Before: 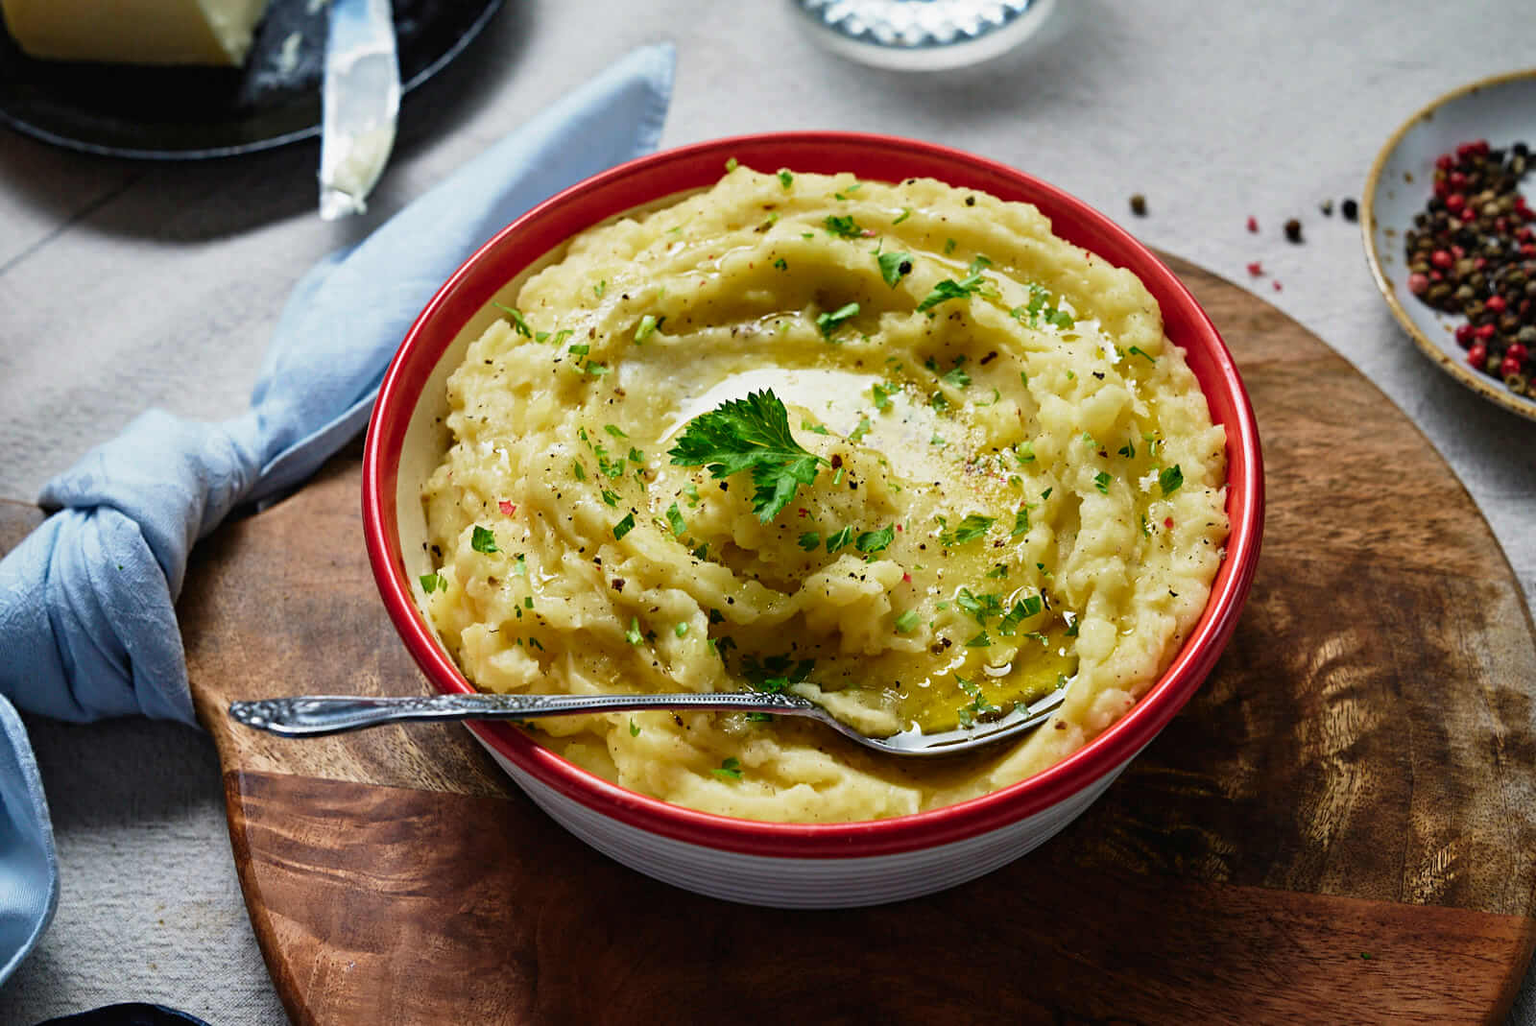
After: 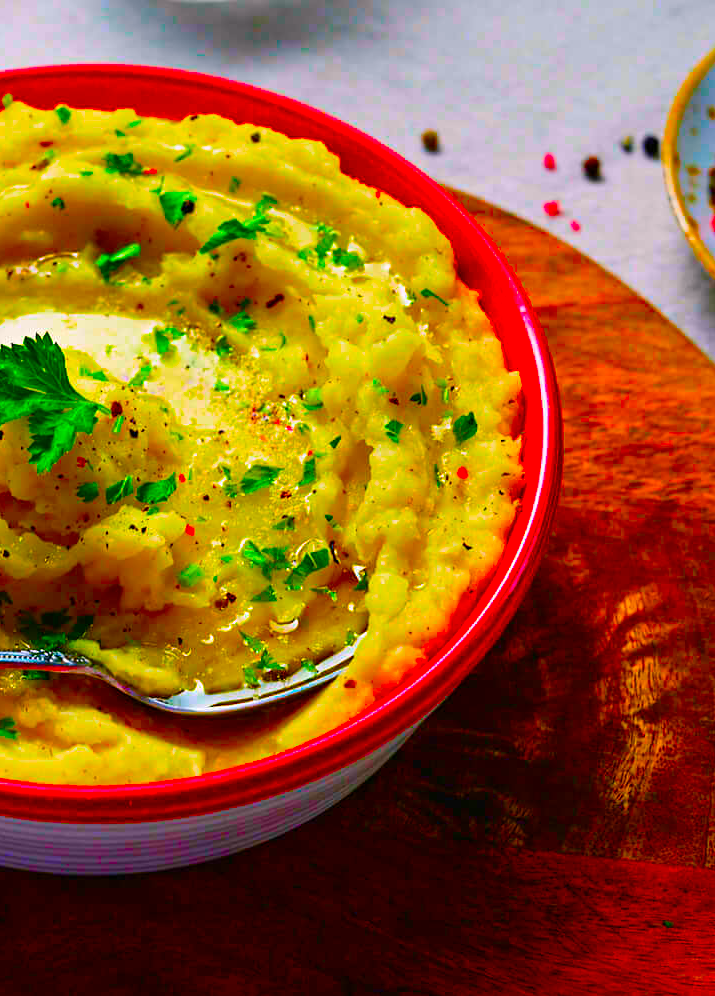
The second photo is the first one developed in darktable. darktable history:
exposure: exposure 0.024 EV, compensate exposure bias true, compensate highlight preservation false
color correction: highlights a* 1.71, highlights b* -1.66, saturation 2.45
crop: left 47.199%, top 6.743%, right 8.067%
color balance rgb: highlights gain › luminance 1.056%, highlights gain › chroma 0.446%, highlights gain › hue 41.05°, linear chroma grading › global chroma 15.222%, perceptual saturation grading › global saturation 27.558%, perceptual saturation grading › highlights -25.503%, perceptual saturation grading › shadows 24.718%, global vibrance 50.335%
